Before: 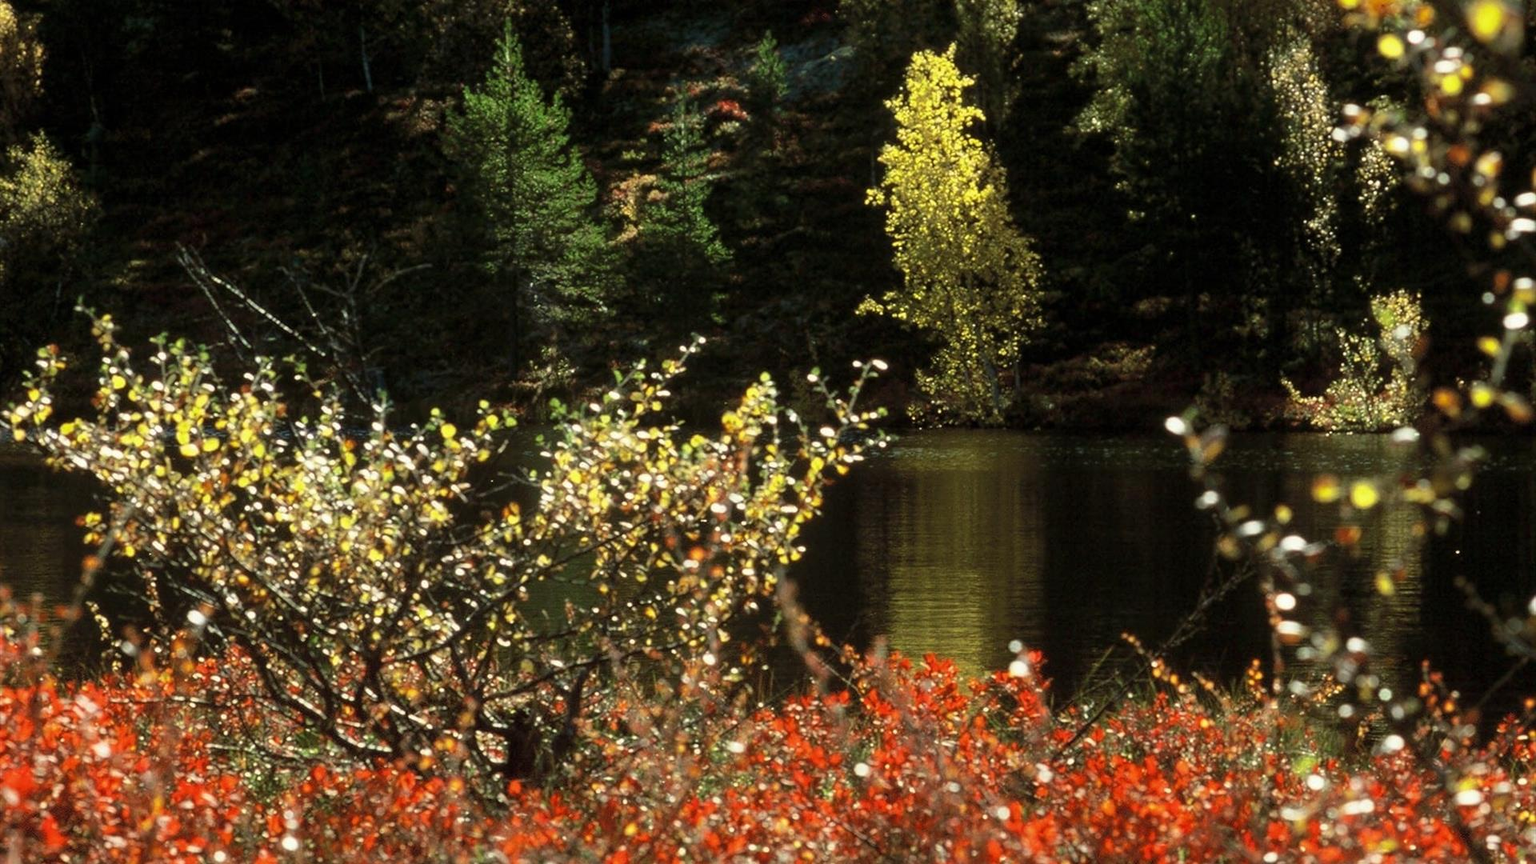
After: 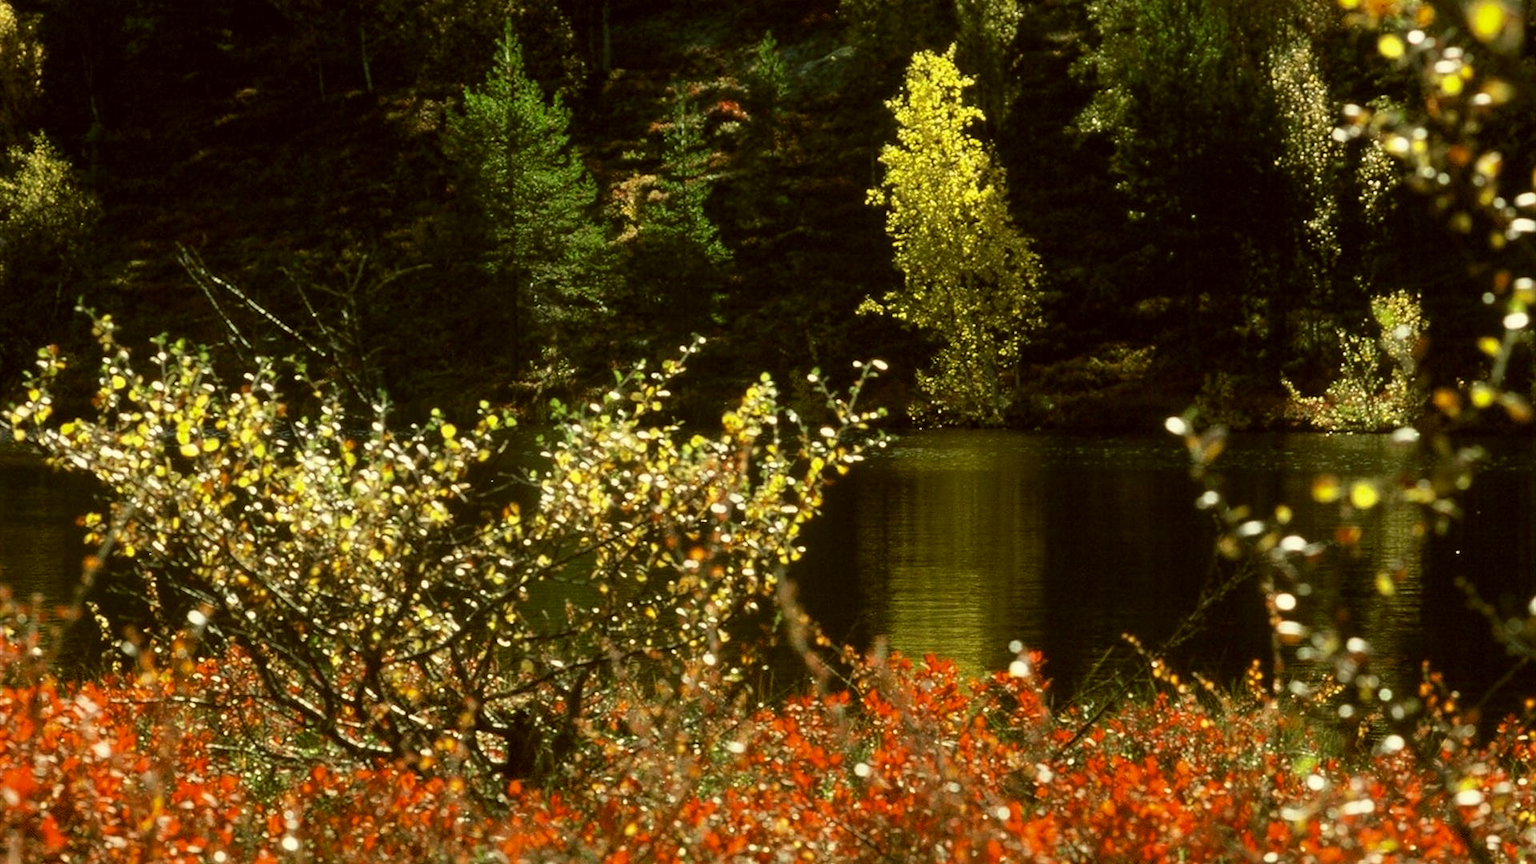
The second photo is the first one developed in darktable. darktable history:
contrast brightness saturation: saturation -0.054
color correction: highlights a* -1.61, highlights b* 10.4, shadows a* 0.283, shadows b* 18.64
